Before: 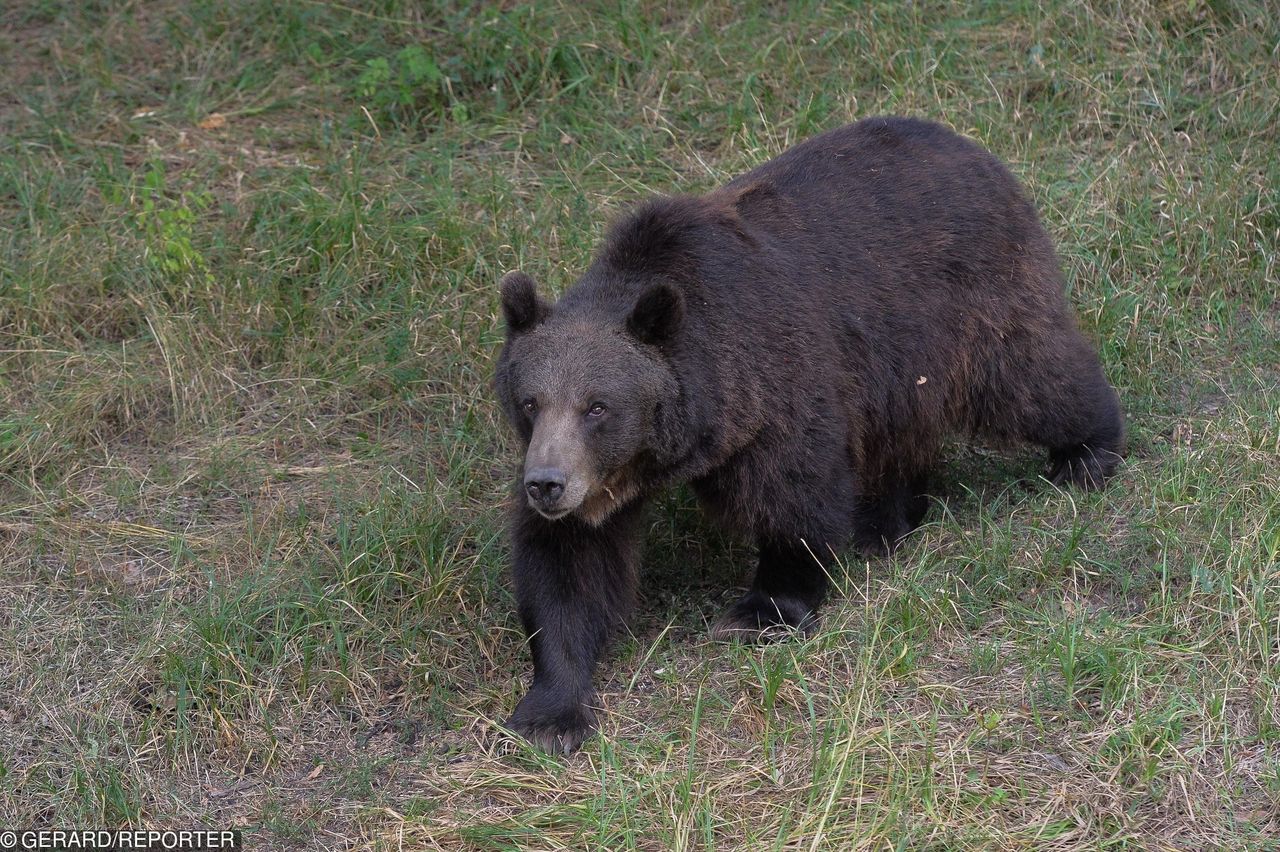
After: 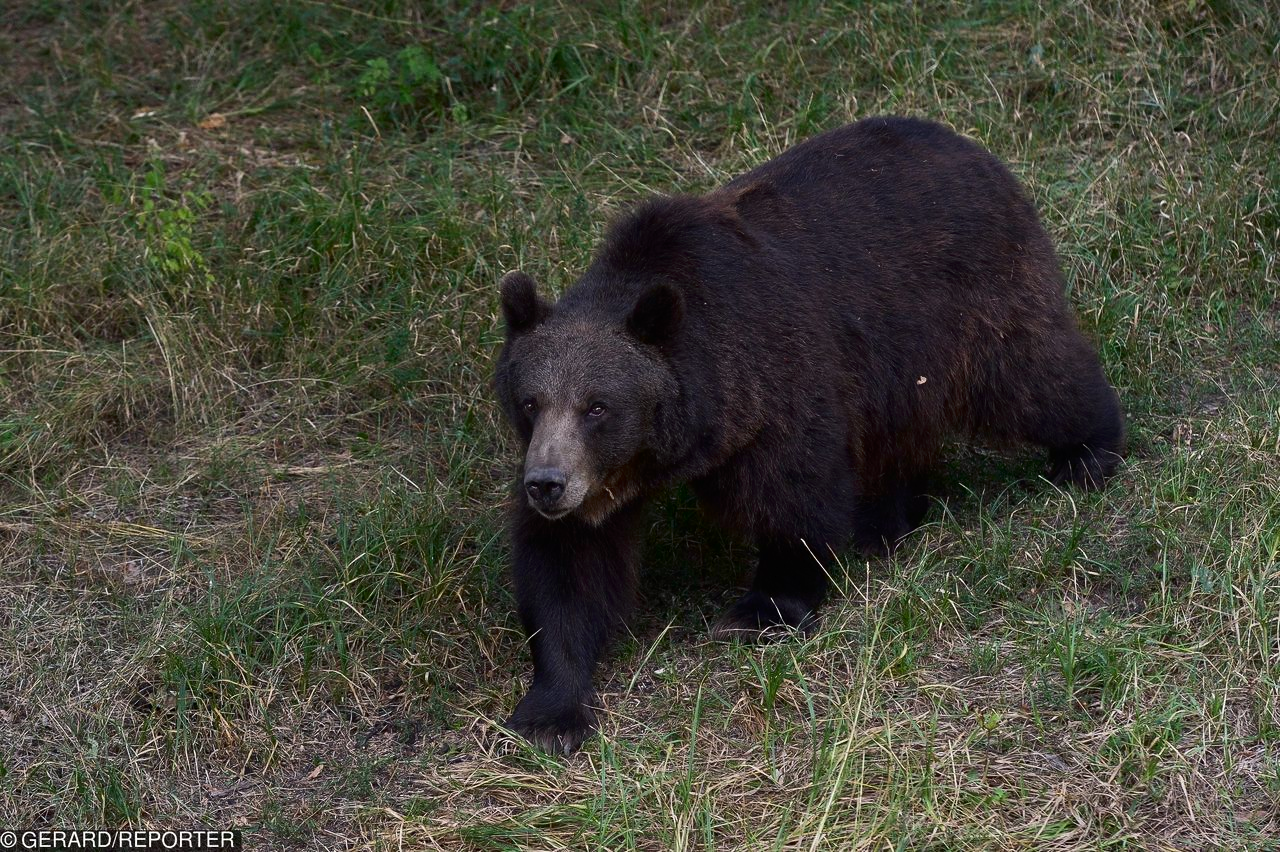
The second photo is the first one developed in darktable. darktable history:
tone curve: curves: ch0 [(0, 0) (0.003, 0.006) (0.011, 0.007) (0.025, 0.01) (0.044, 0.015) (0.069, 0.023) (0.1, 0.031) (0.136, 0.045) (0.177, 0.066) (0.224, 0.098) (0.277, 0.139) (0.335, 0.194) (0.399, 0.254) (0.468, 0.346) (0.543, 0.45) (0.623, 0.56) (0.709, 0.667) (0.801, 0.78) (0.898, 0.891) (1, 1)], color space Lab, independent channels, preserve colors none
